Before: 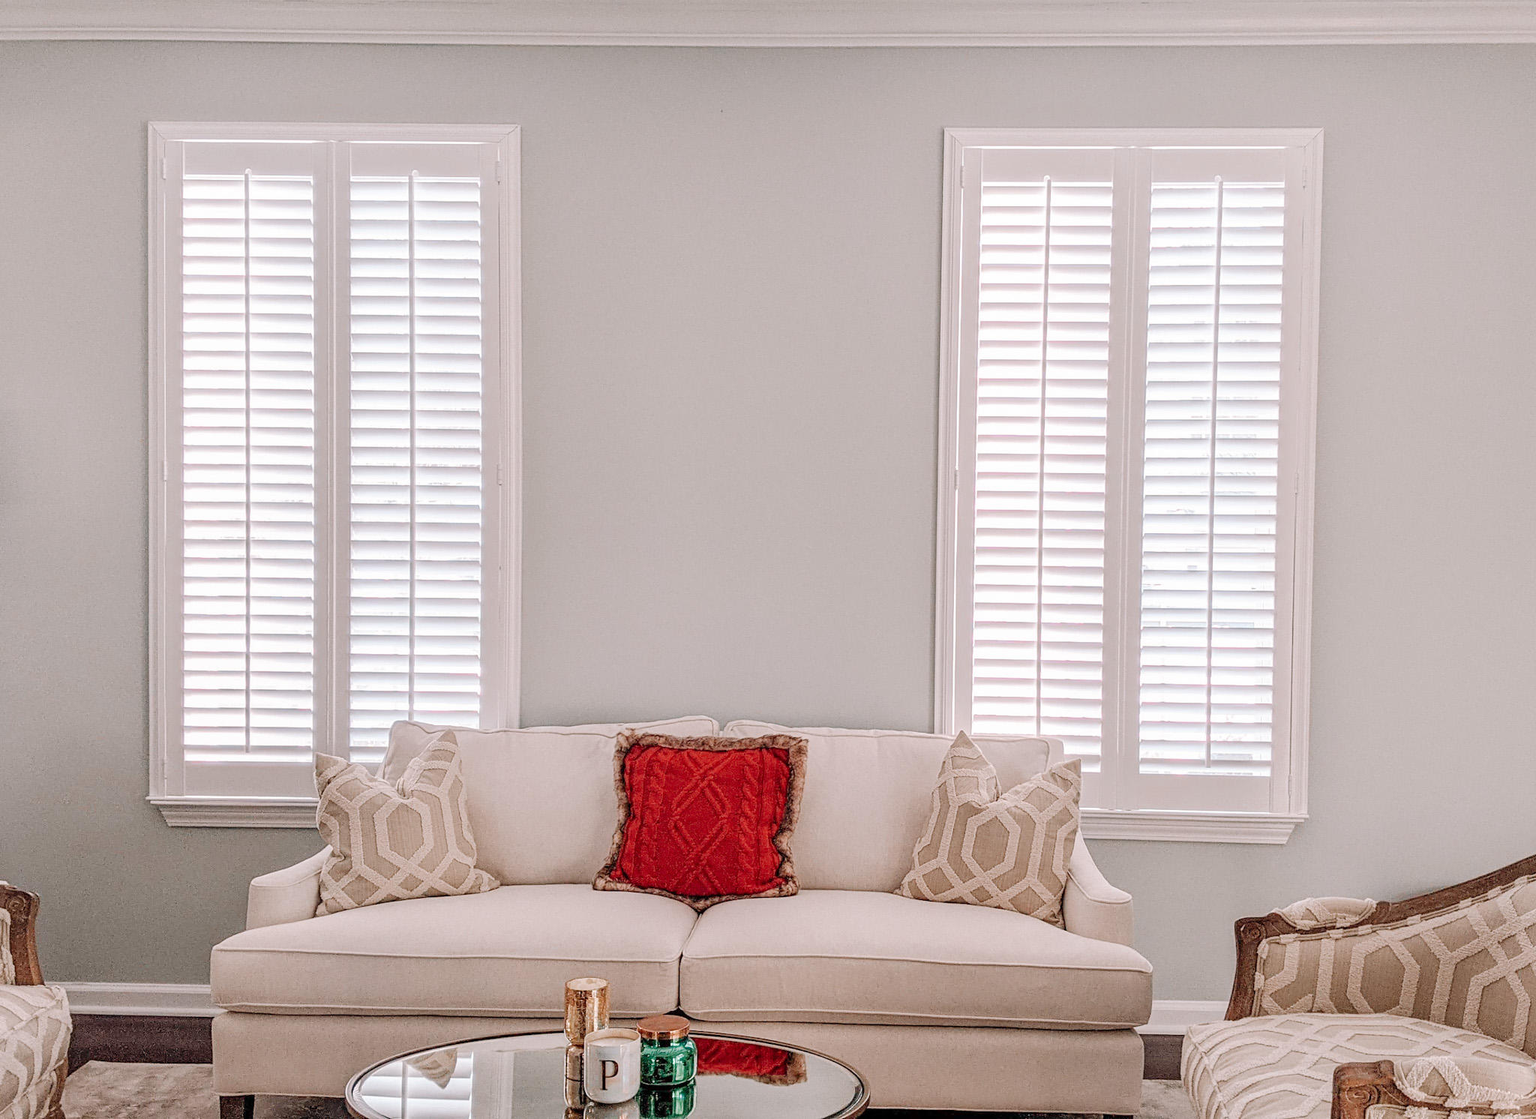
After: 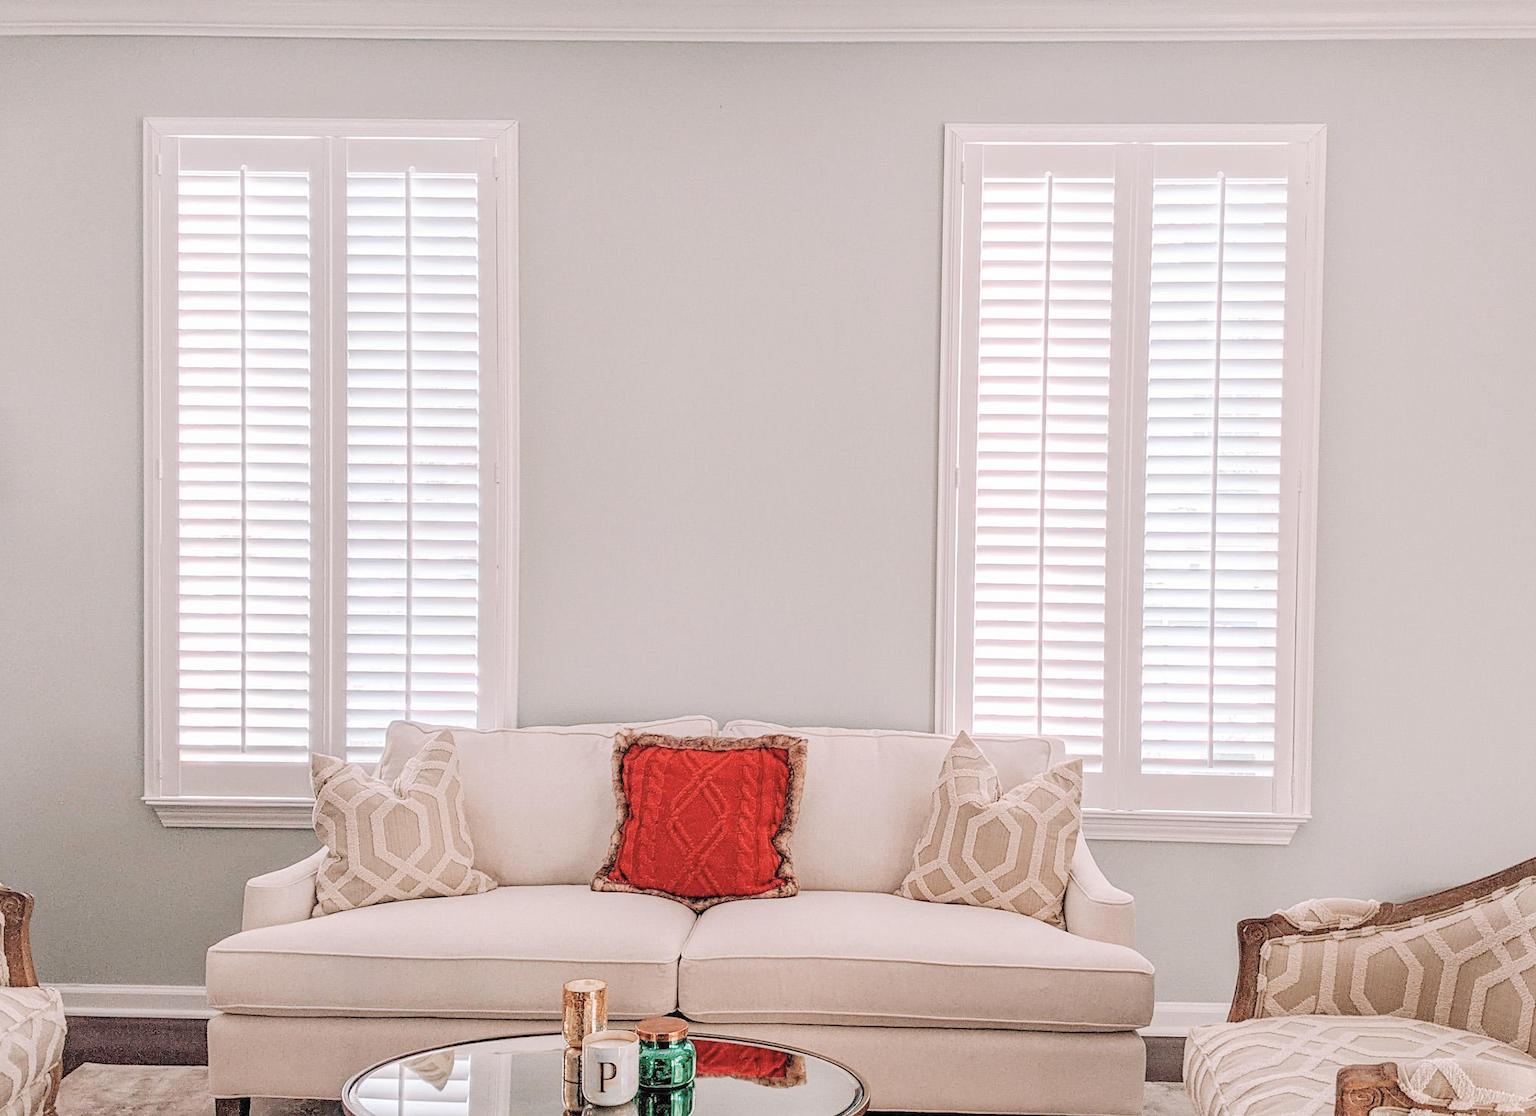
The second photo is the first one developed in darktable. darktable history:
exposure: compensate highlight preservation false
crop: left 0.434%, top 0.485%, right 0.244%, bottom 0.386%
contrast brightness saturation: brightness 0.15
